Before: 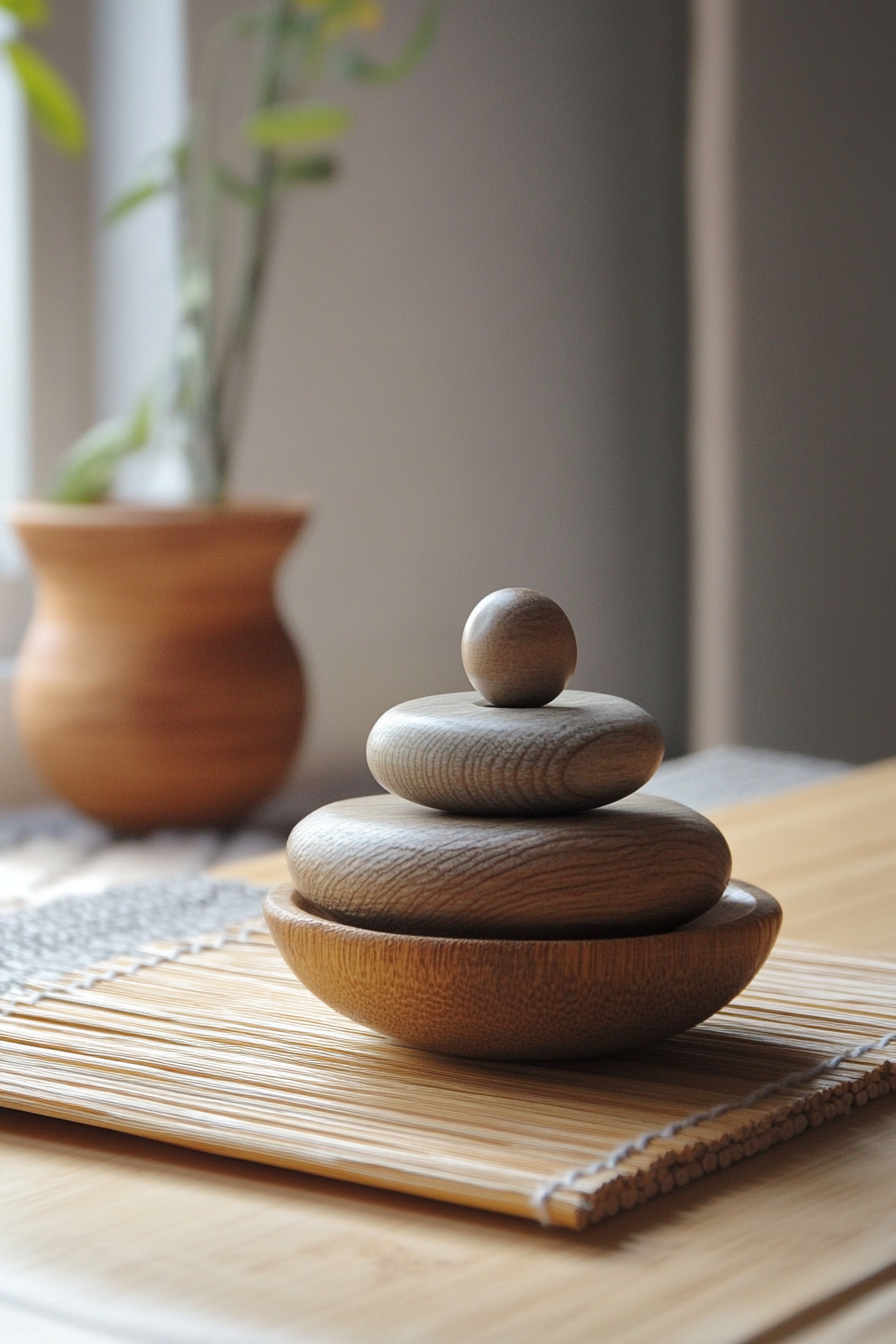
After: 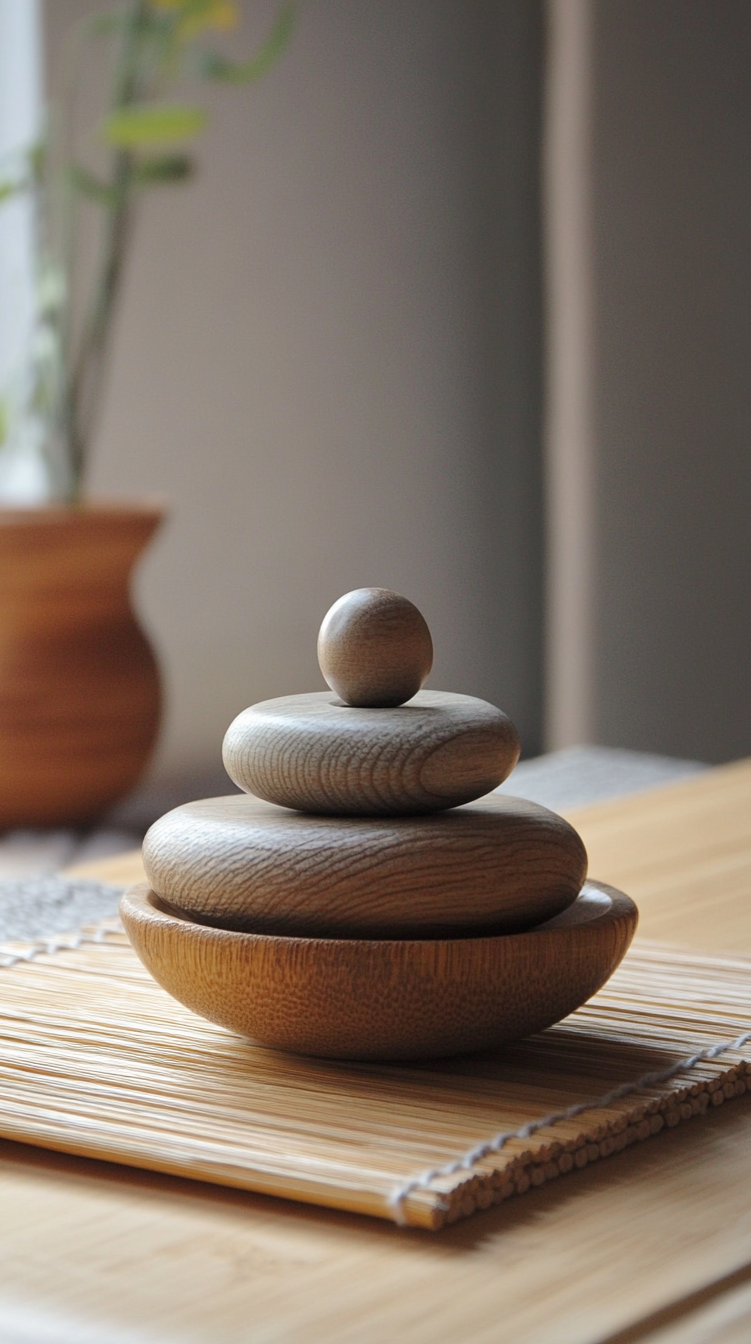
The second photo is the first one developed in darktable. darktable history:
crop: left 16.158%
